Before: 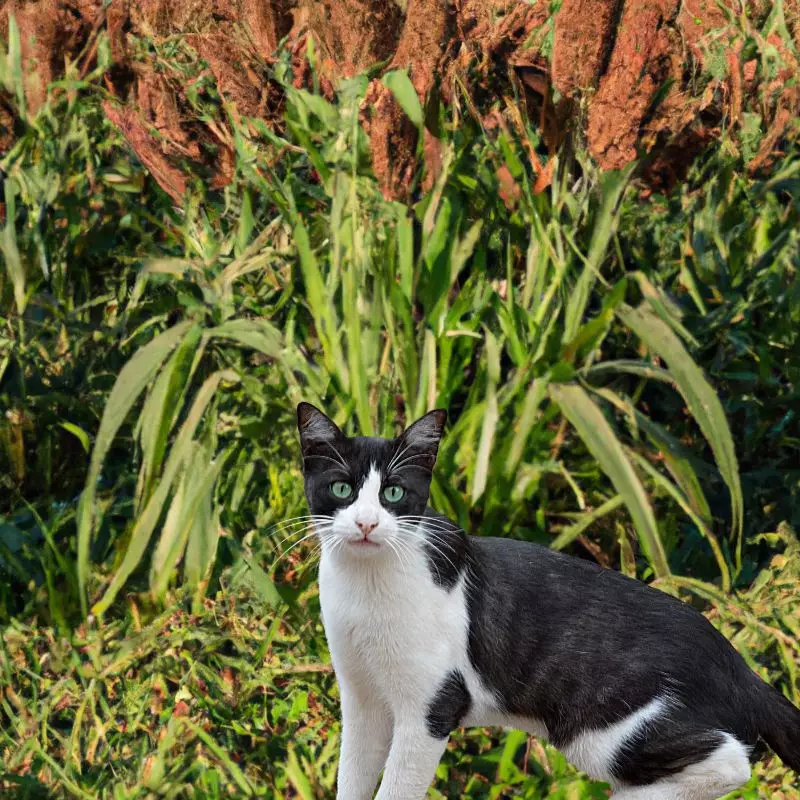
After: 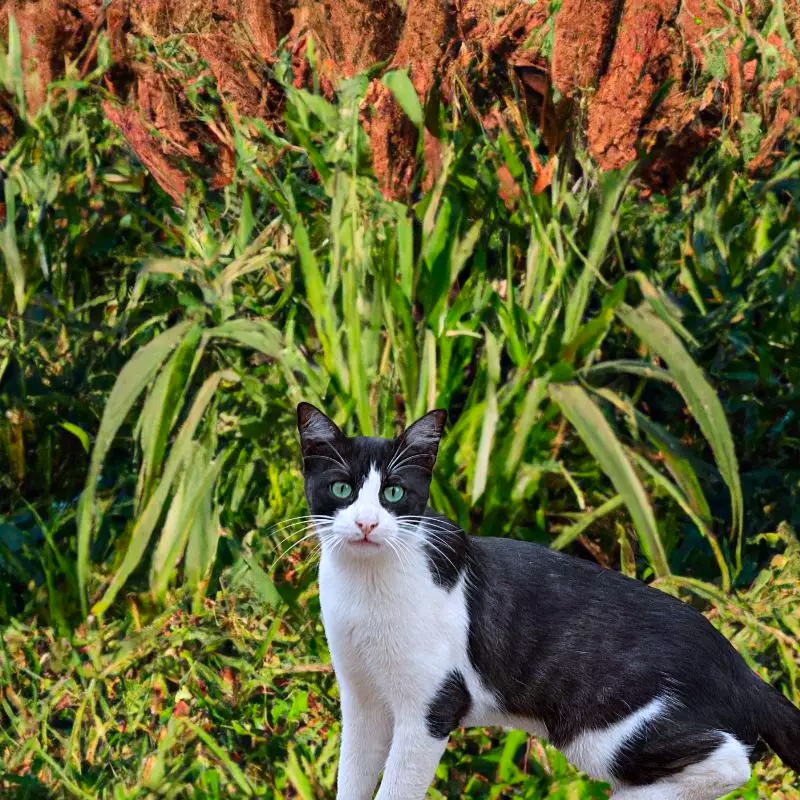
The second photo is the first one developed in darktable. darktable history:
color calibration: illuminant as shot in camera, x 0.358, y 0.373, temperature 4628.91 K
contrast brightness saturation: contrast 0.09, saturation 0.271
